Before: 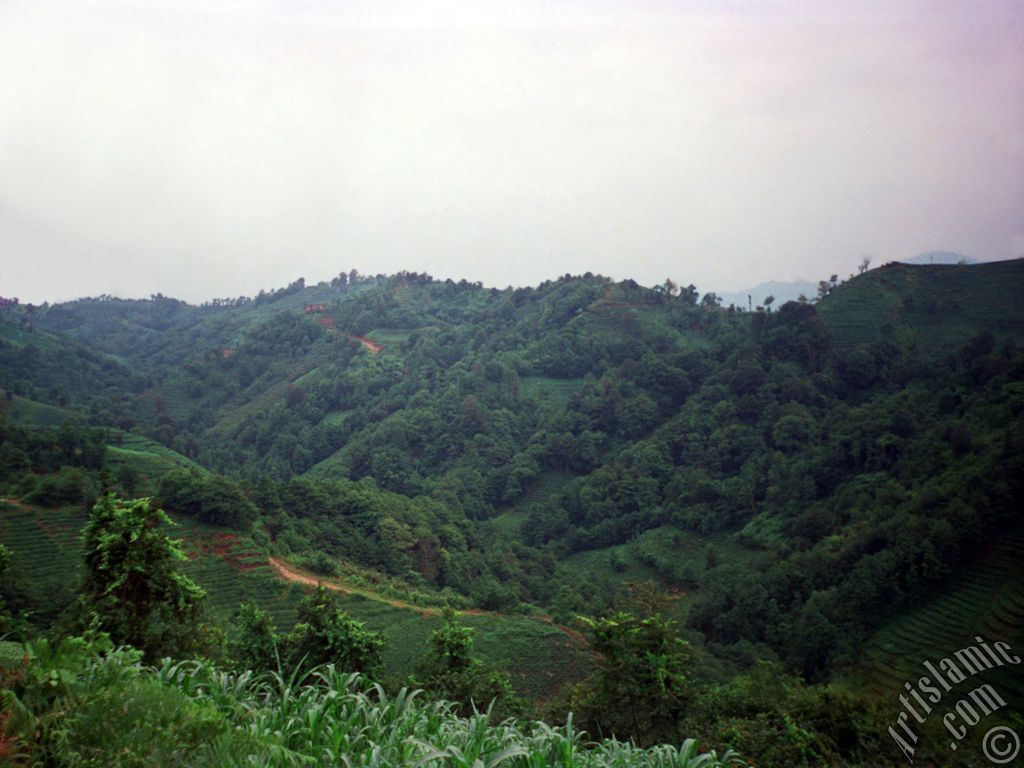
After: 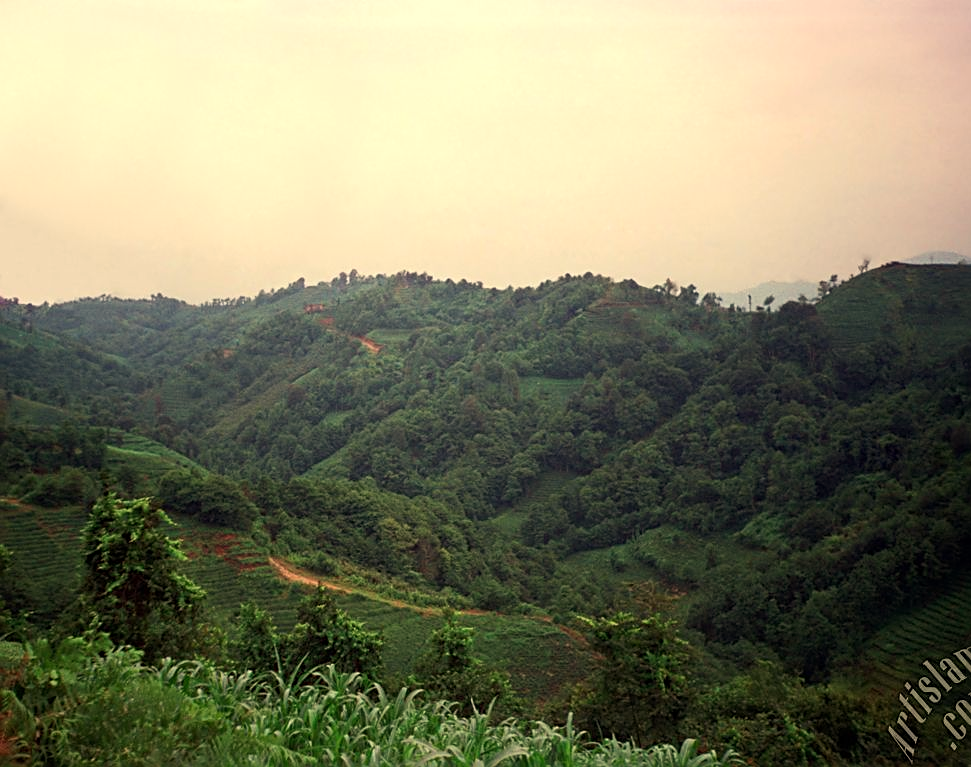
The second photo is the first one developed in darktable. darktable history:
white balance: red 1.123, blue 0.83
sharpen: on, module defaults
crop and rotate: right 5.167%
